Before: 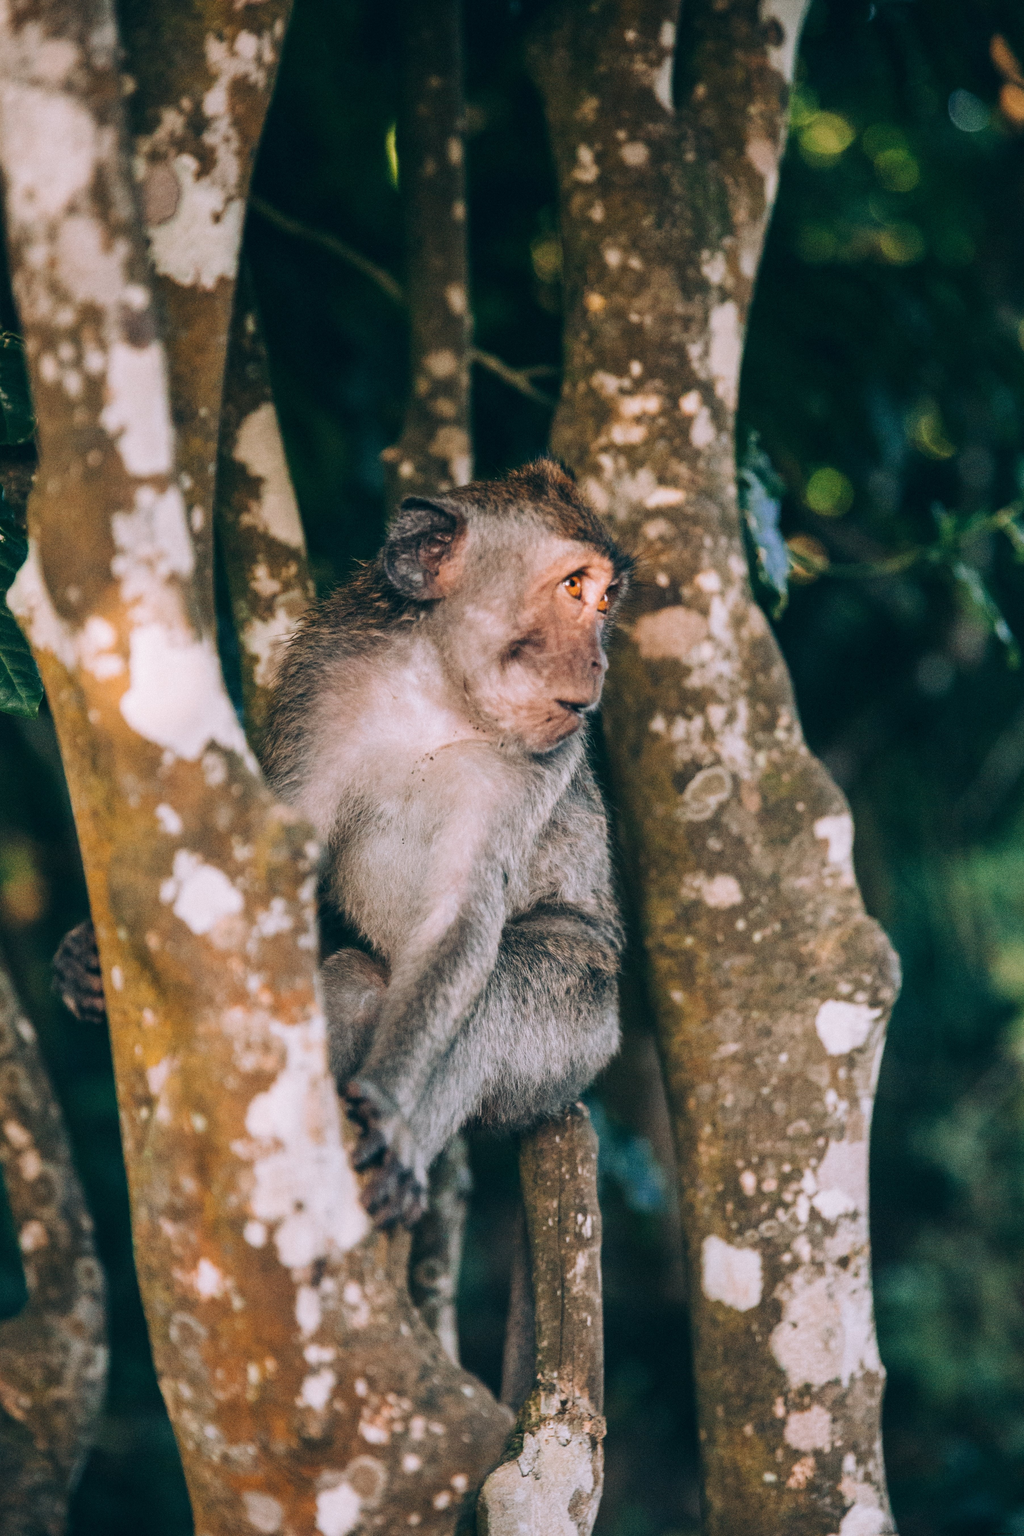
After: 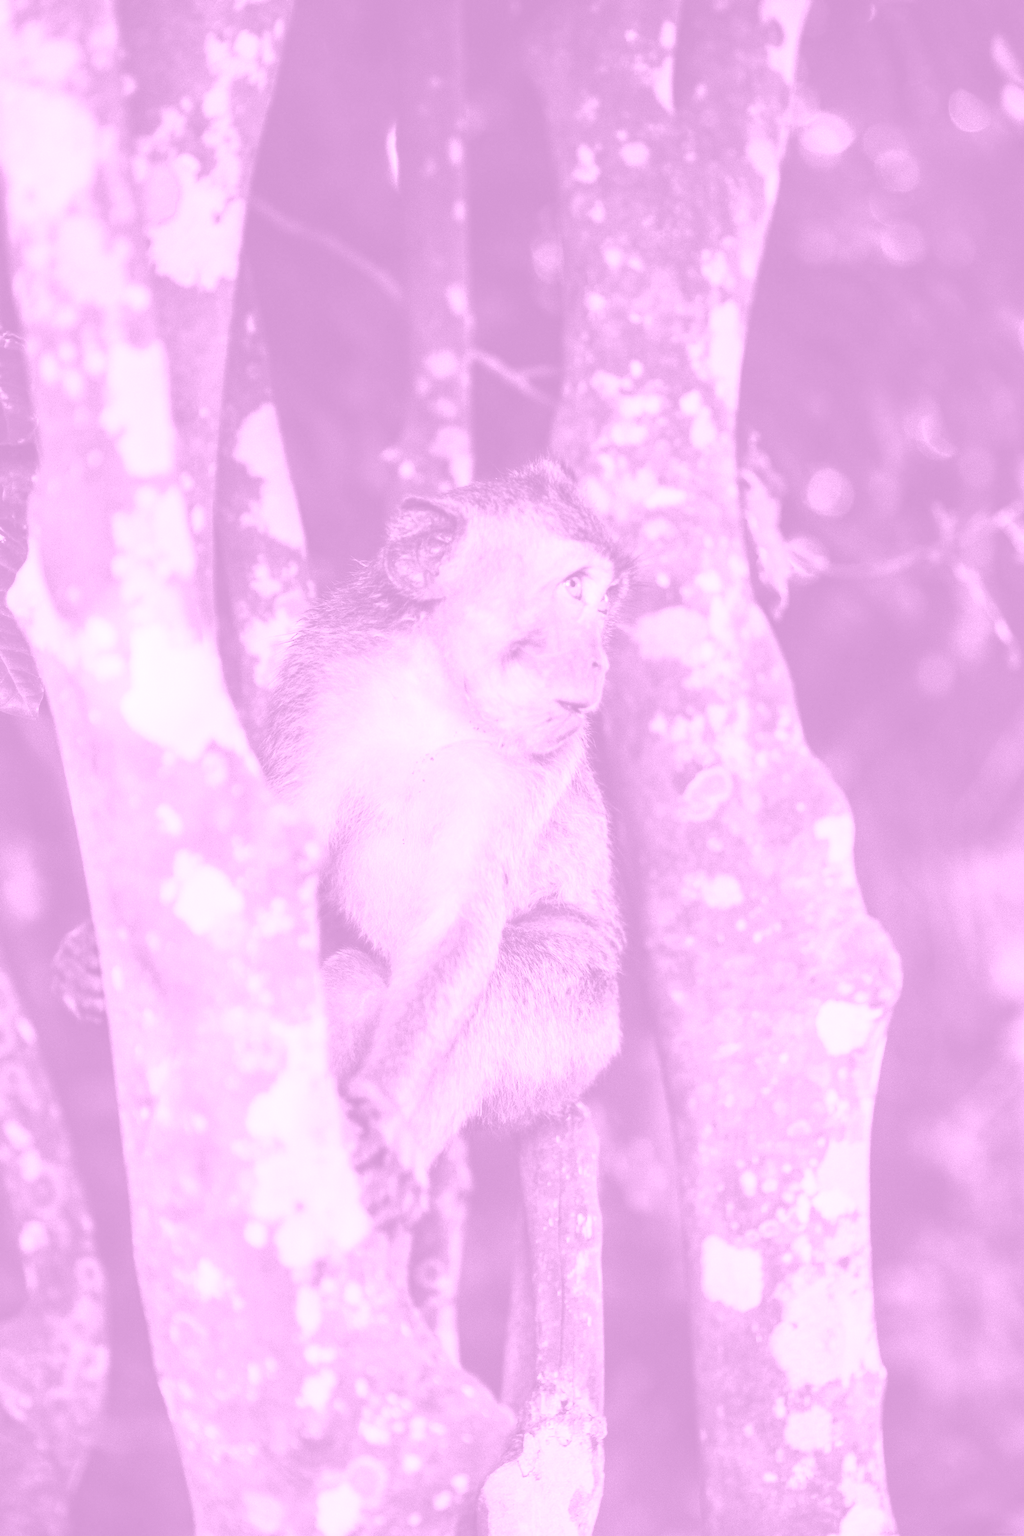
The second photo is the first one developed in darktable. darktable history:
colorize: hue 331.2°, saturation 69%, source mix 30.28%, lightness 69.02%, version 1
exposure: black level correction 0, exposure 1.1 EV, compensate exposure bias true, compensate highlight preservation false
